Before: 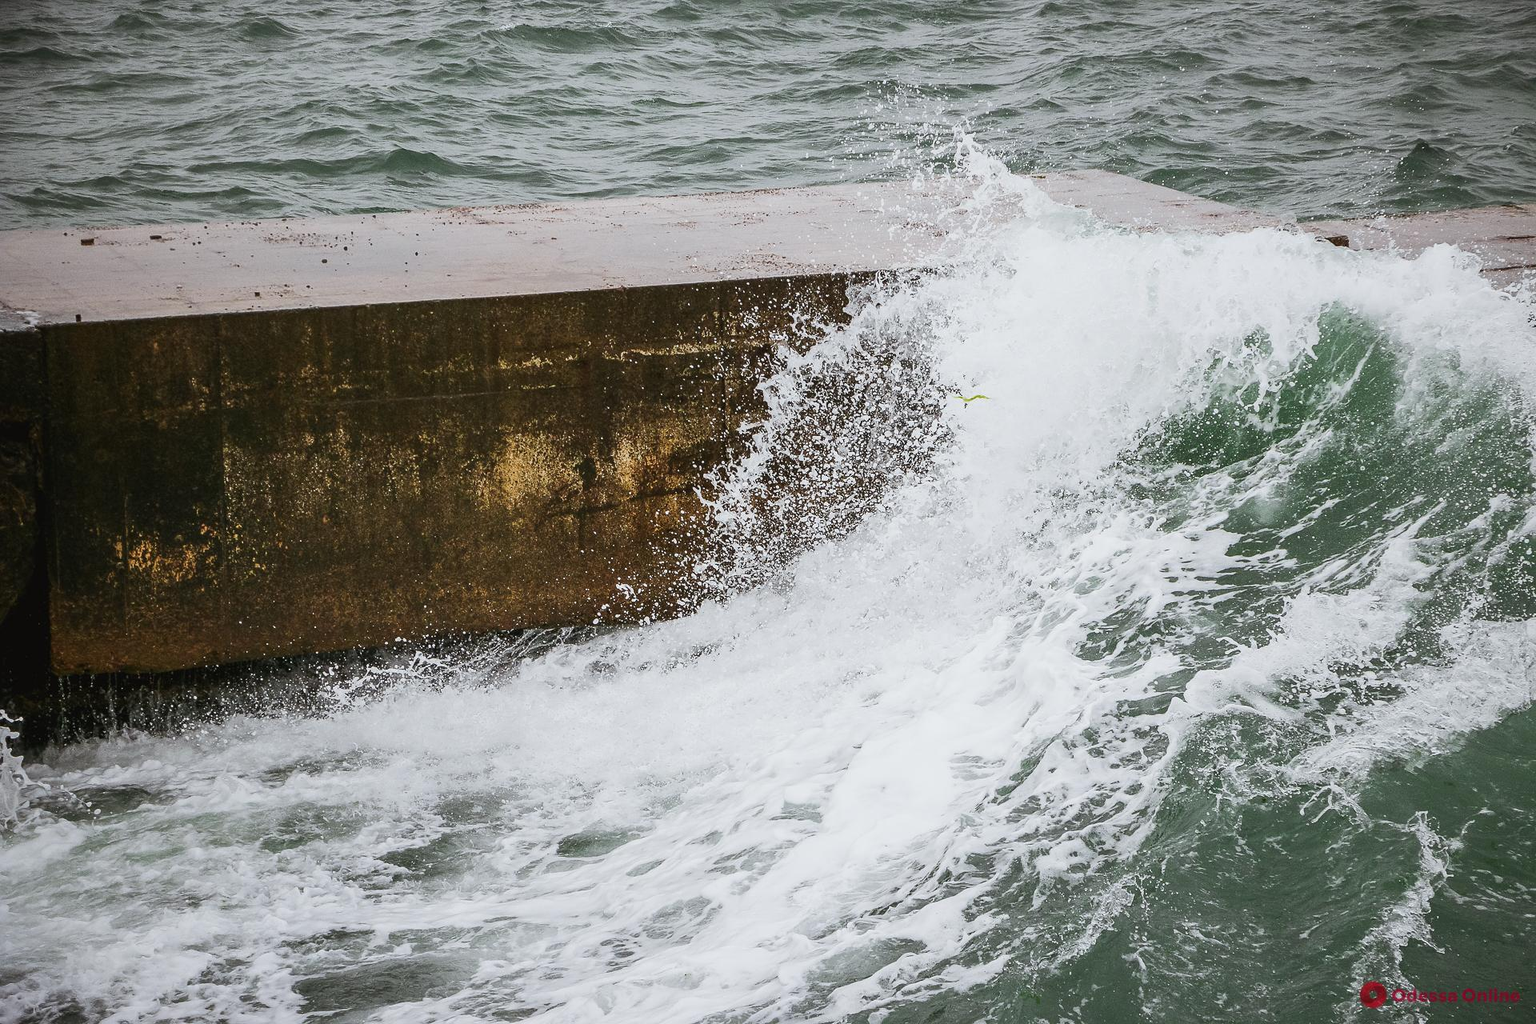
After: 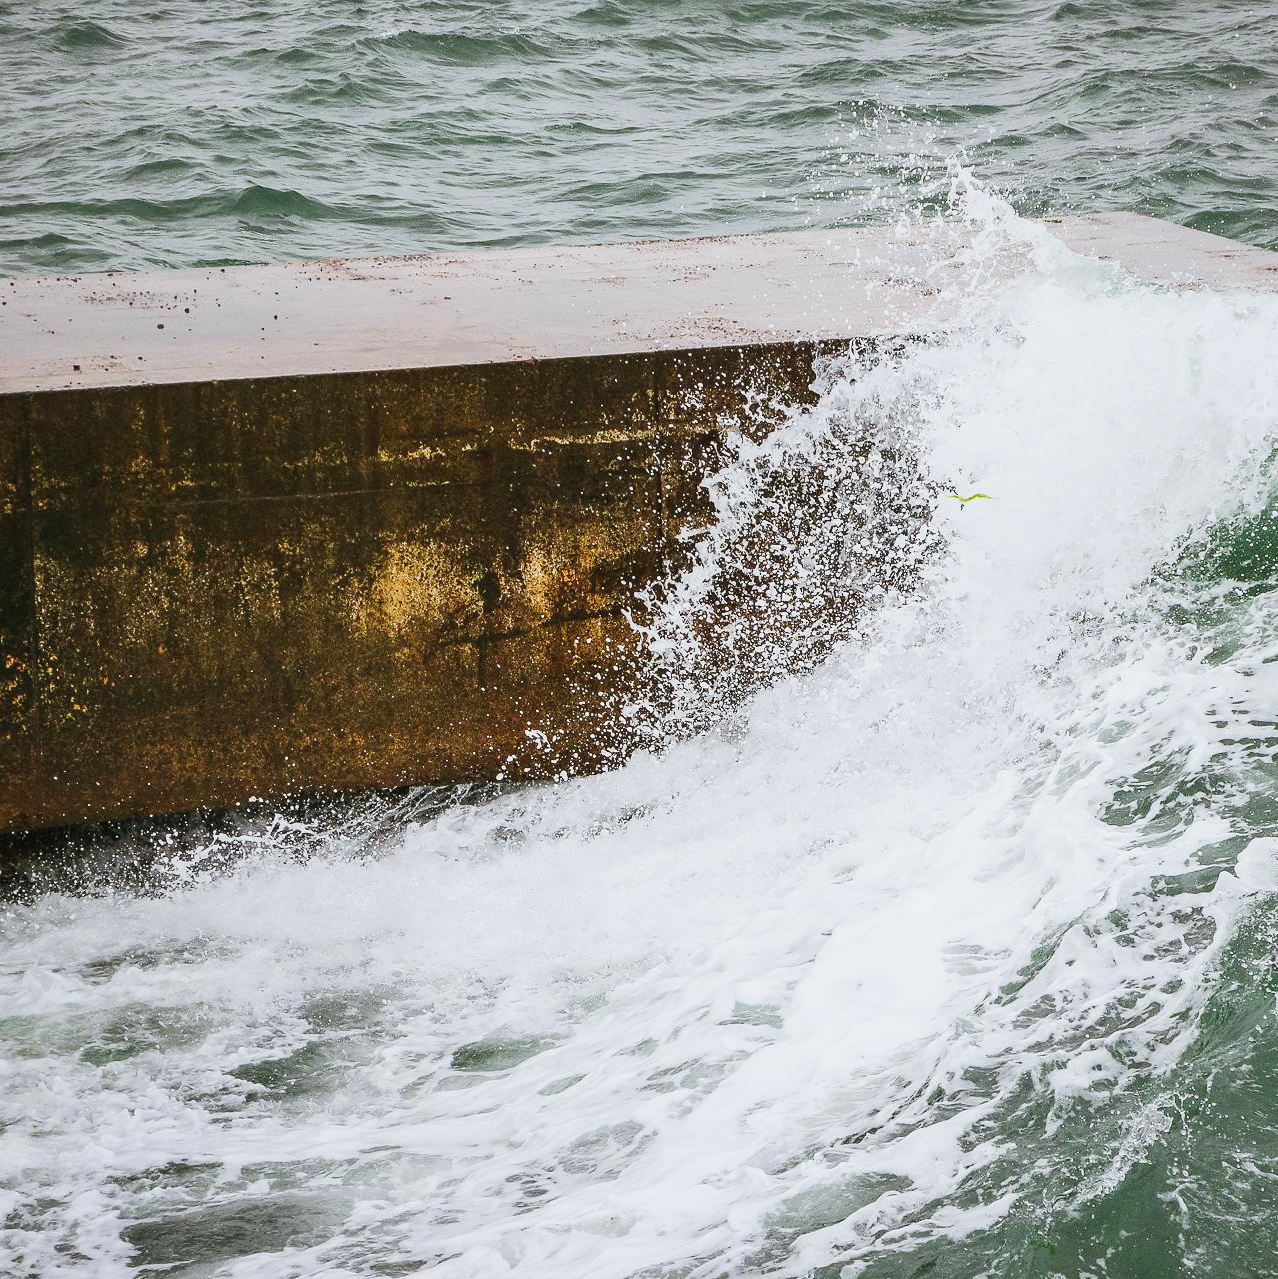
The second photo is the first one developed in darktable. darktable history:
crop and rotate: left 12.778%, right 20.611%
tone curve: curves: ch0 [(0, 0) (0.183, 0.152) (0.571, 0.594) (1, 1)]; ch1 [(0, 0) (0.394, 0.307) (0.5, 0.5) (0.586, 0.597) (0.625, 0.647) (1, 1)]; ch2 [(0, 0) (0.5, 0.5) (0.604, 0.616) (1, 1)], preserve colors none
contrast brightness saturation: contrast 0.074, brightness 0.072, saturation 0.185
